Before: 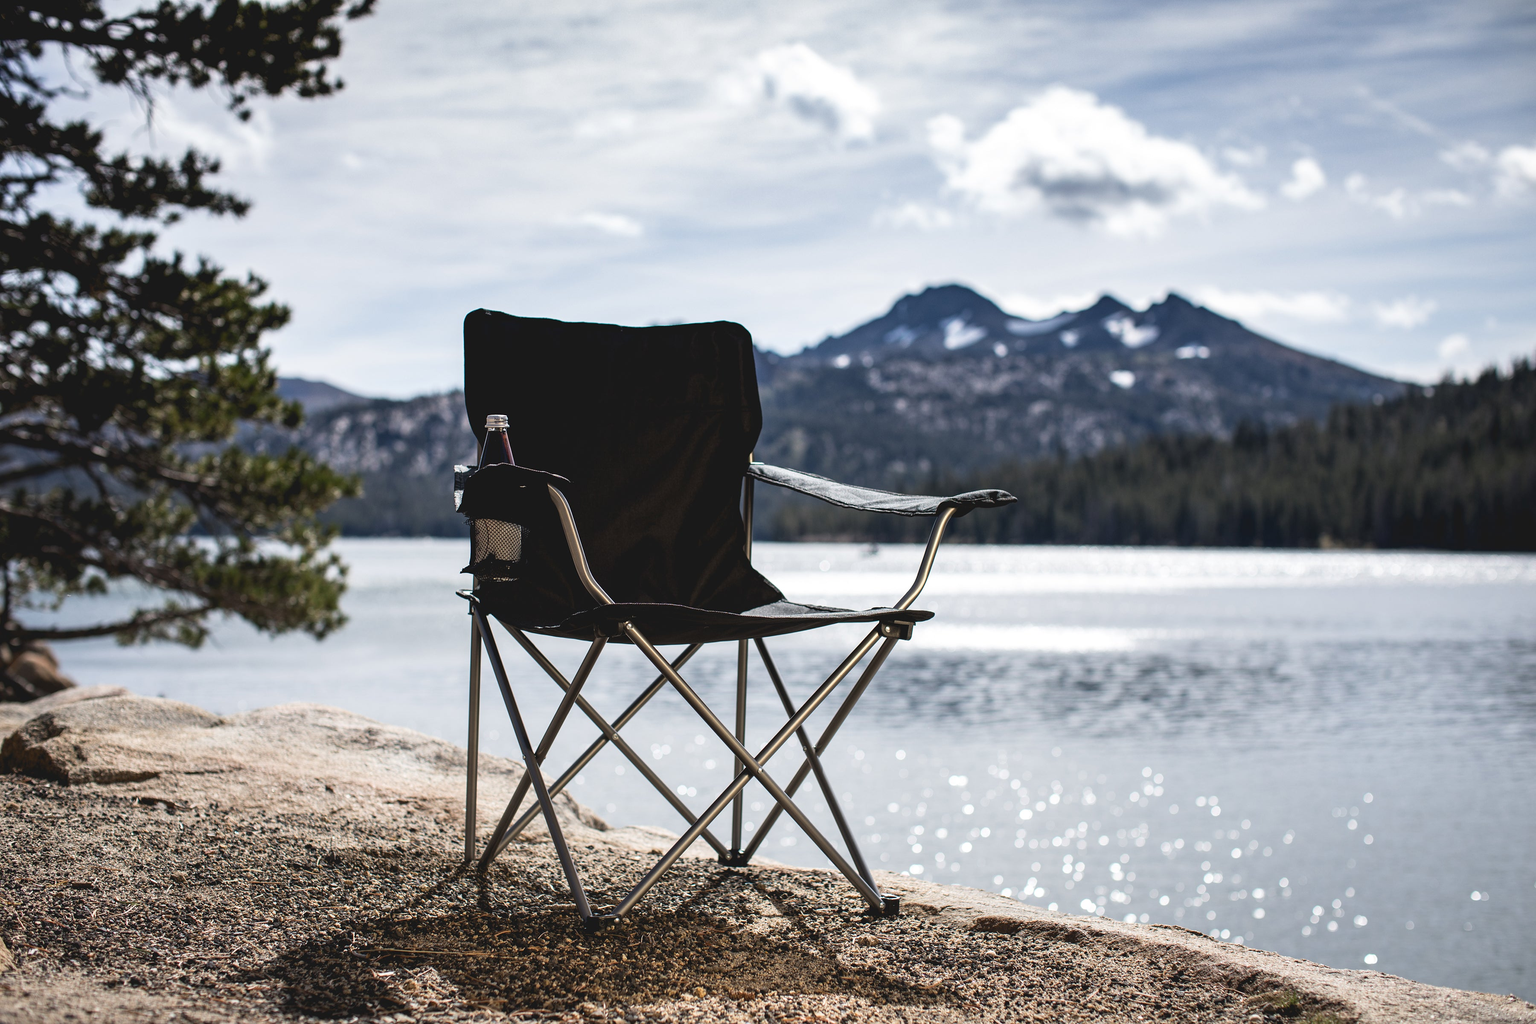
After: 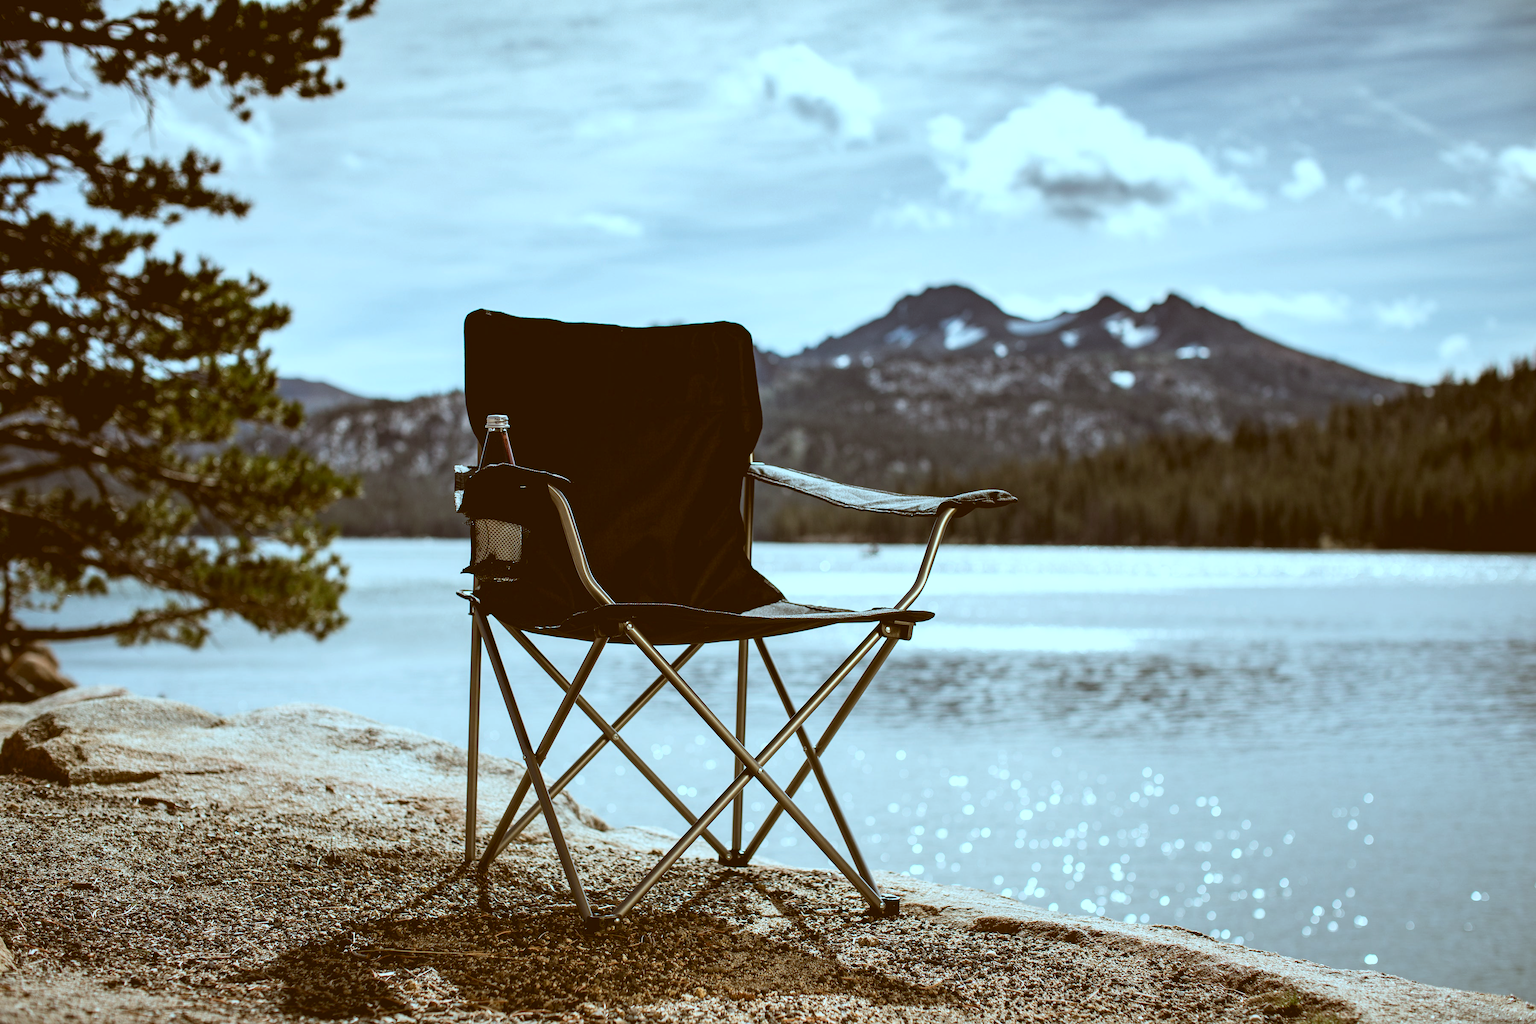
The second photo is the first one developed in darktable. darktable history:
color correction: highlights a* -14, highlights b* -16.25, shadows a* 10.8, shadows b* 30.05
